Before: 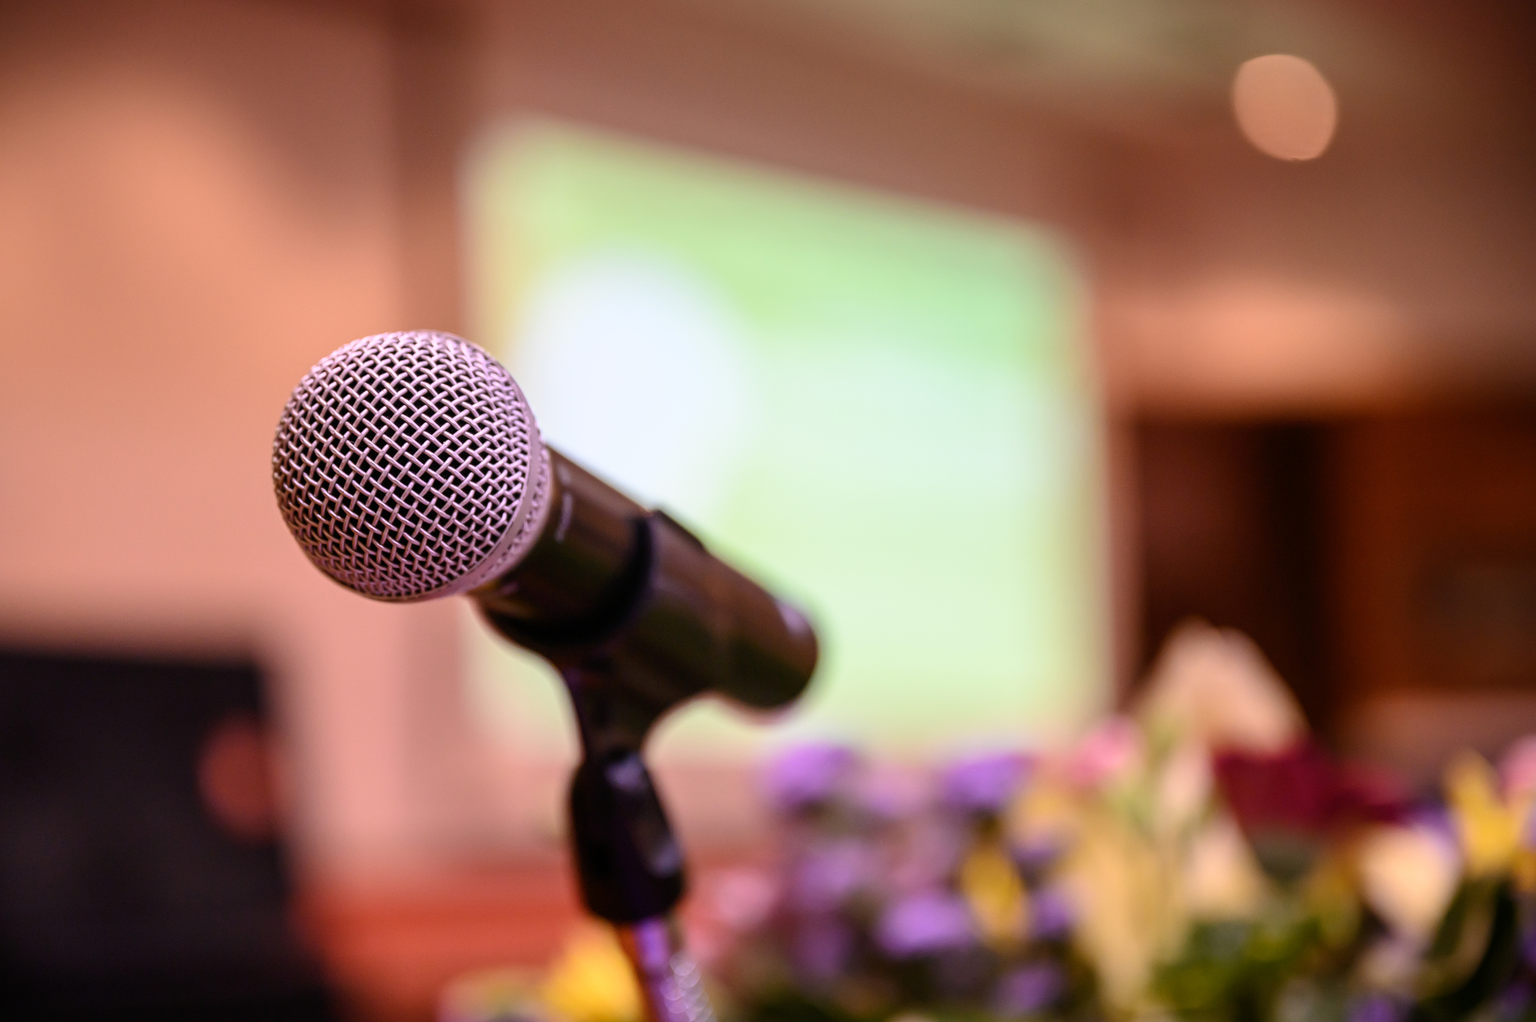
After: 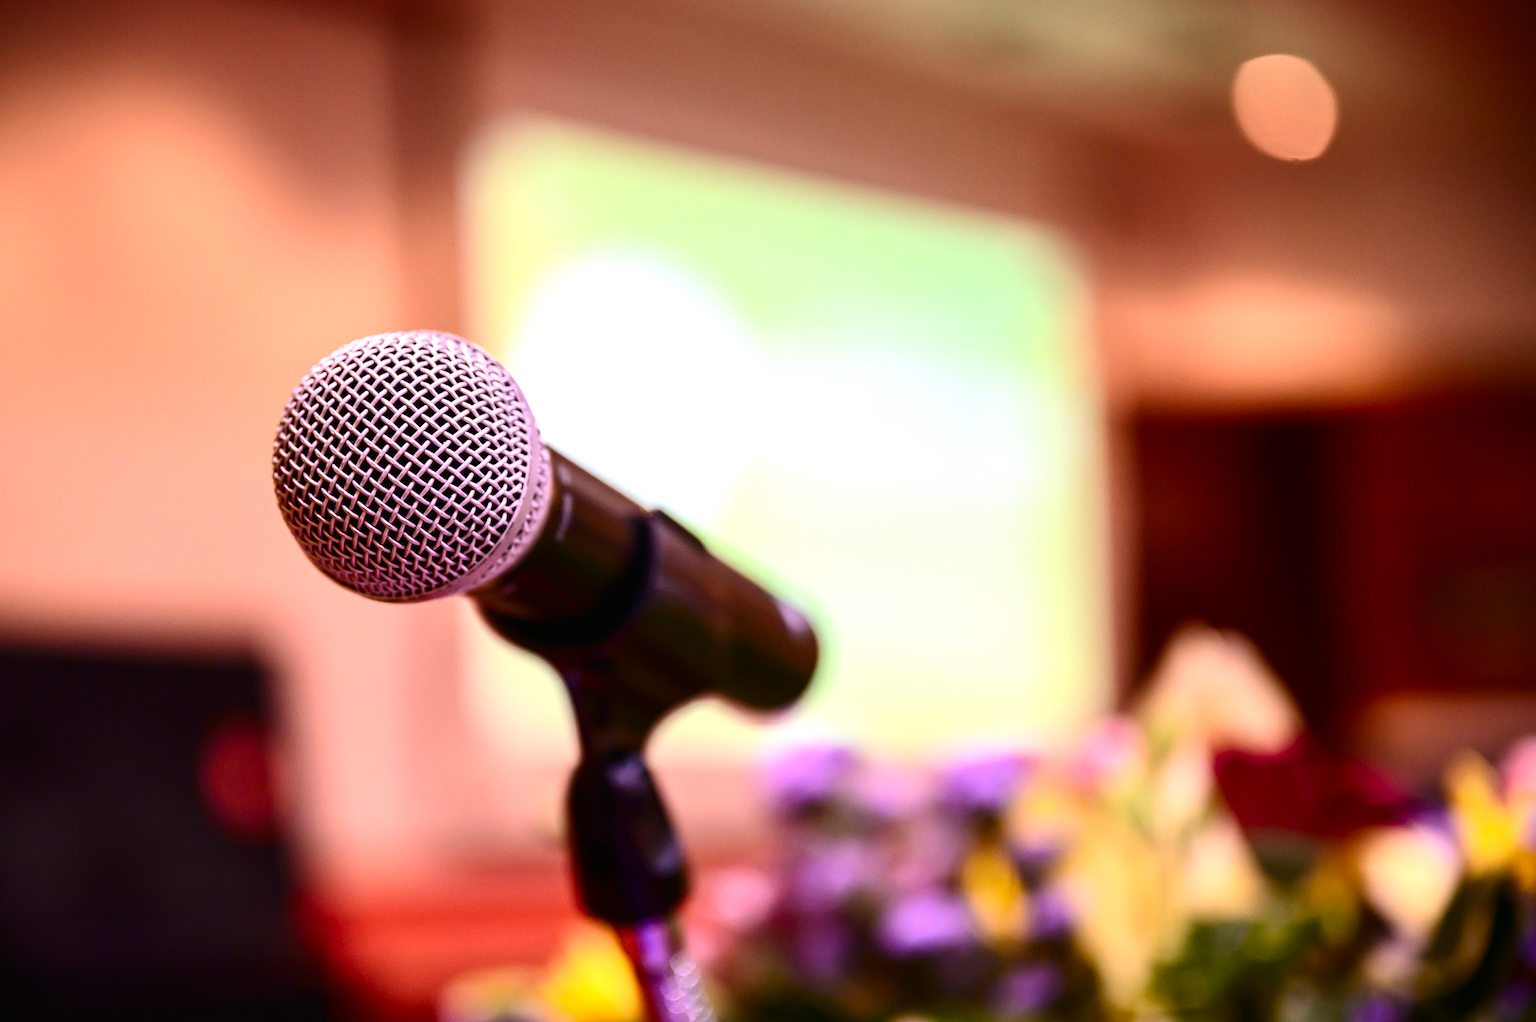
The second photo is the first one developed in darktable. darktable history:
contrast brightness saturation: contrast 0.195, brightness -0.103, saturation 0.214
exposure: black level correction -0.001, exposure 0.531 EV, compensate highlight preservation false
